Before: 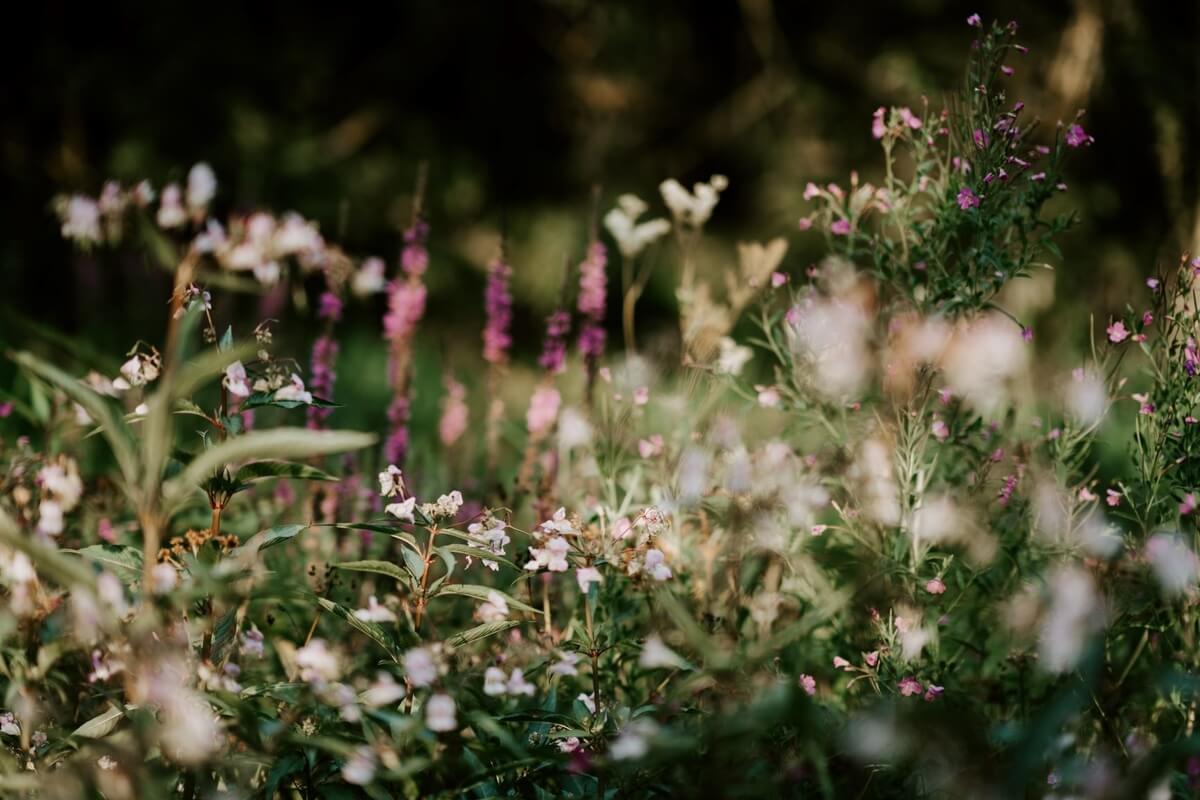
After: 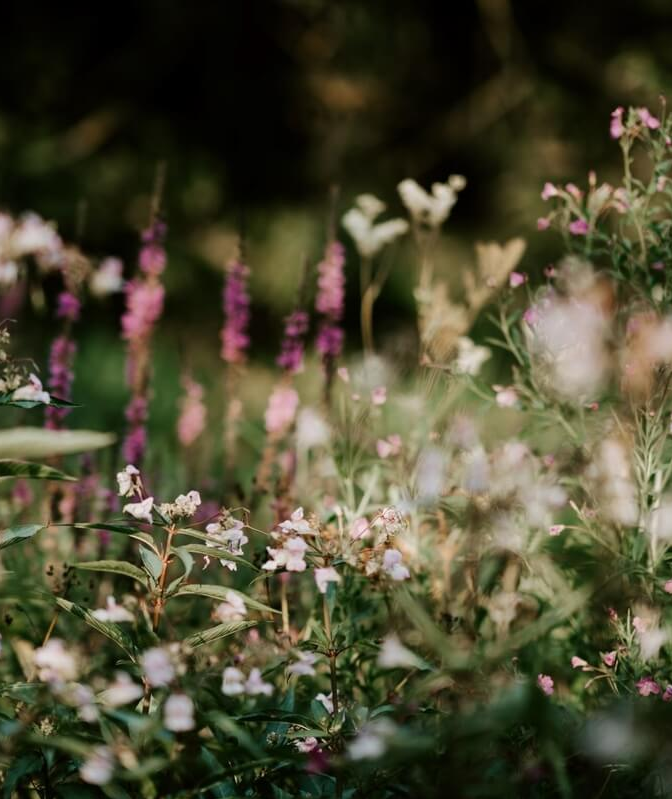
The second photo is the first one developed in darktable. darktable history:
crop: left 21.914%, right 22.03%, bottom 0.006%
